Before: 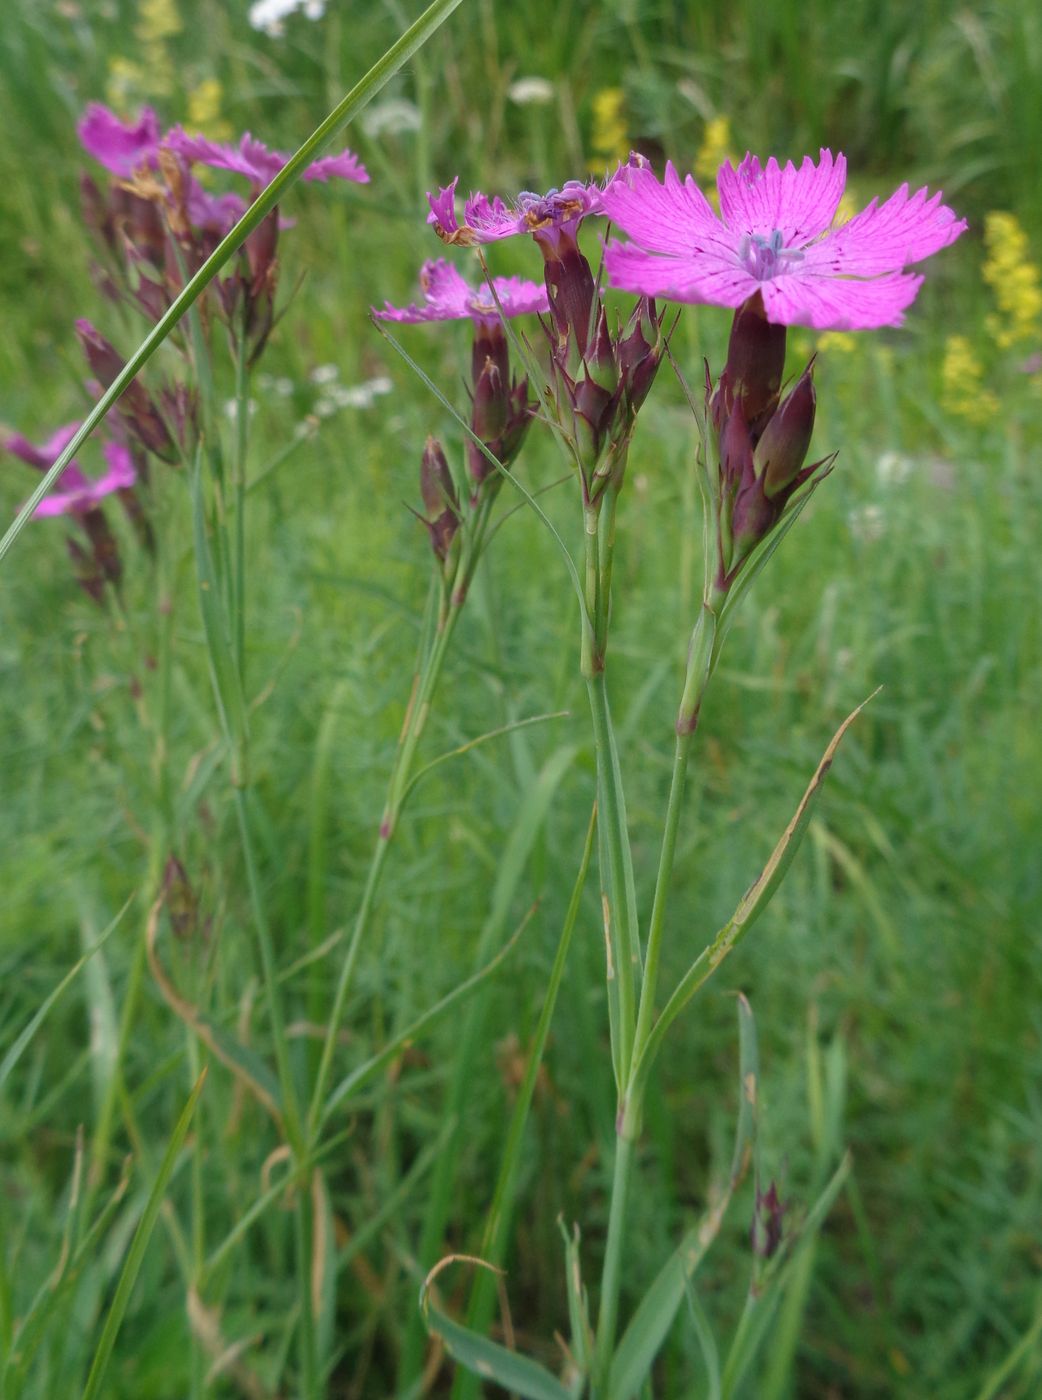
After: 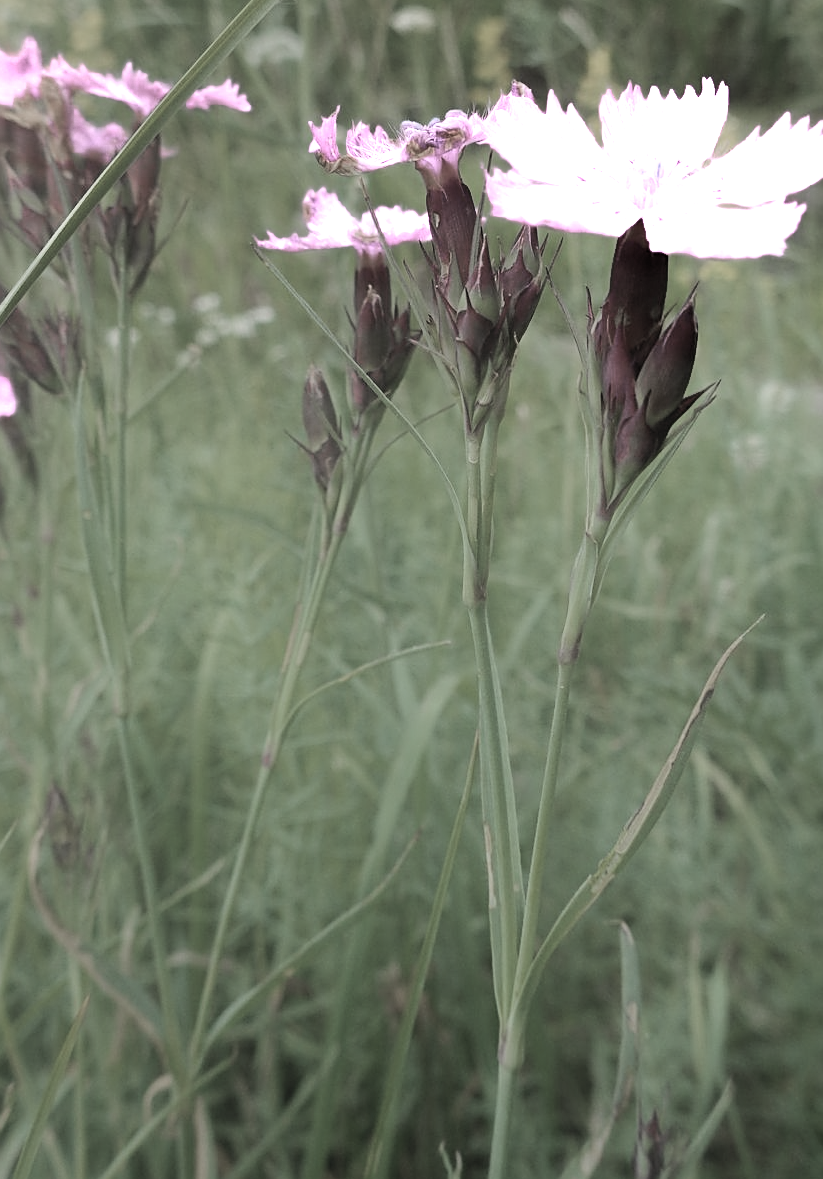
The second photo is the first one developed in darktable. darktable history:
sharpen: on, module defaults
contrast equalizer: octaves 7, y [[0.6 ×6], [0.55 ×6], [0 ×6], [0 ×6], [0 ×6]], mix -0.989
crop: left 11.345%, top 5.093%, right 9.577%, bottom 10.673%
tone equalizer: -8 EV -1.09 EV, -7 EV -0.997 EV, -6 EV -0.827 EV, -5 EV -0.592 EV, -3 EV 0.55 EV, -2 EV 0.857 EV, -1 EV 0.989 EV, +0 EV 1.07 EV, edges refinement/feathering 500, mask exposure compensation -1.57 EV, preserve details no
levels: levels [0.016, 0.484, 0.953]
color zones: curves: ch0 [(0, 0.613) (0.01, 0.613) (0.245, 0.448) (0.498, 0.529) (0.642, 0.665) (0.879, 0.777) (0.99, 0.613)]; ch1 [(0, 0.272) (0.219, 0.127) (0.724, 0.346)]
filmic rgb: black relative exposure -8.75 EV, white relative exposure 4.98 EV, target black luminance 0%, hardness 3.78, latitude 65.73%, contrast 0.829, shadows ↔ highlights balance 19.9%, color science v6 (2022)
